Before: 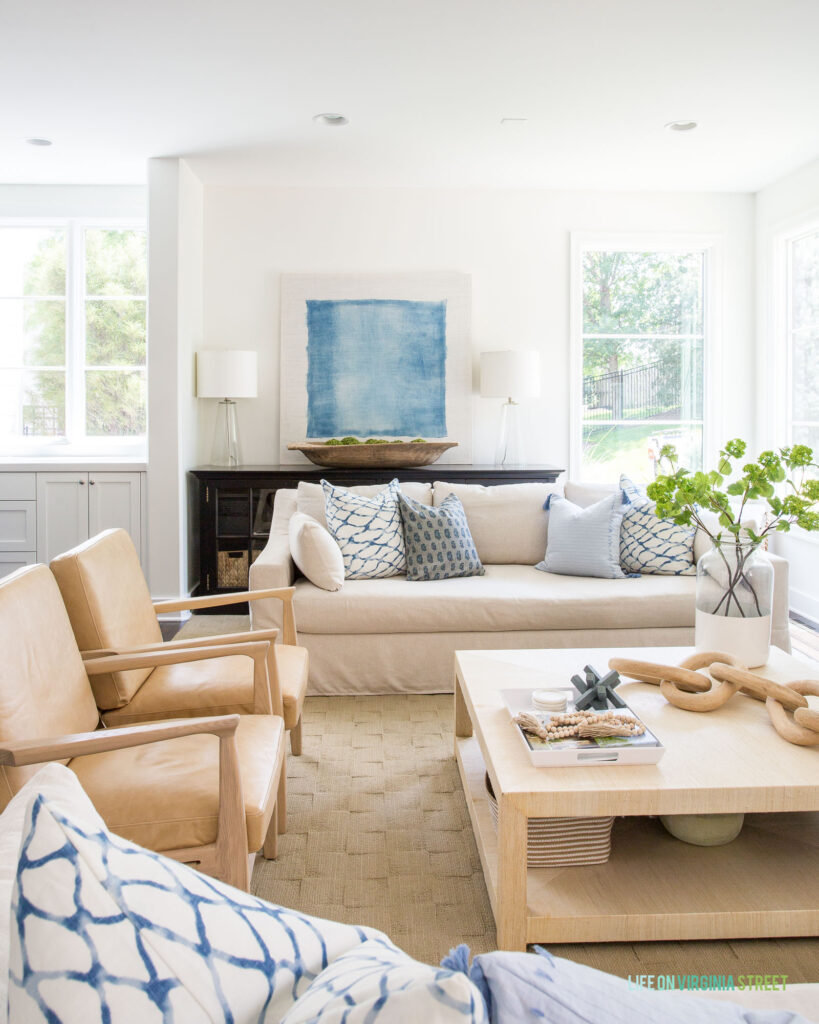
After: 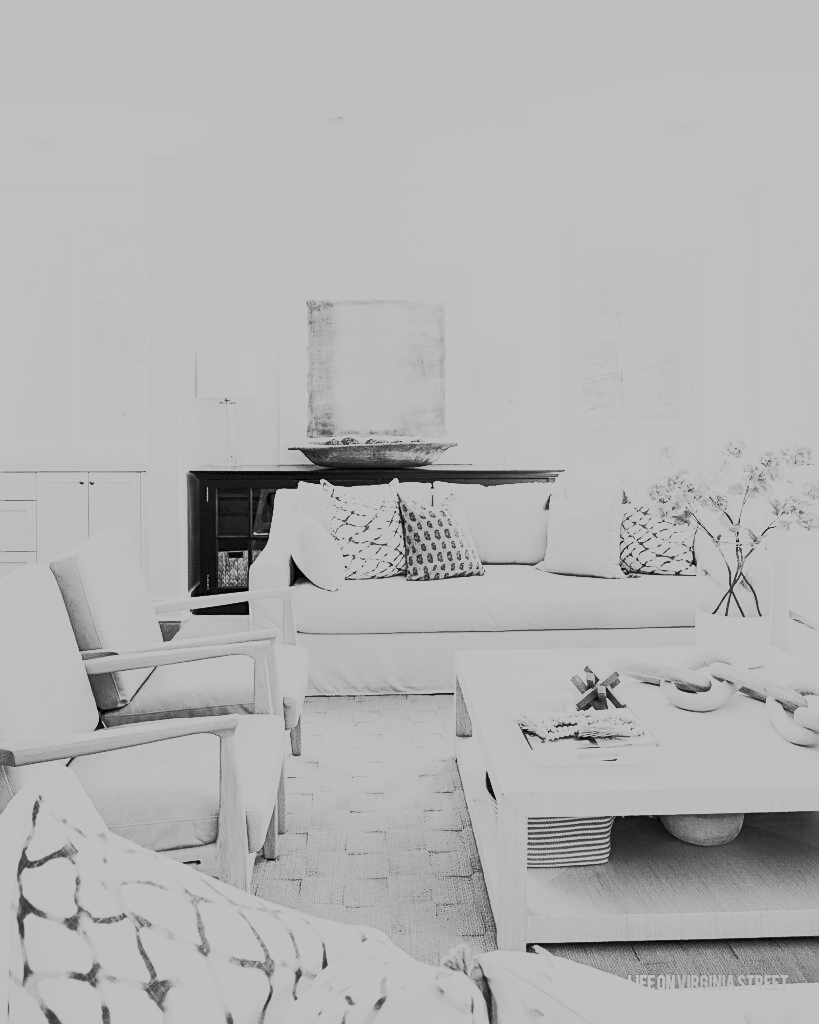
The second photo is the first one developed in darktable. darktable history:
tone equalizer: on, module defaults
rgb curve: curves: ch2 [(0, 0) (0.567, 0.512) (1, 1)], mode RGB, independent channels
contrast brightness saturation: contrast 0.53, brightness 0.47, saturation -1
velvia: on, module defaults
monochrome: a 79.32, b 81.83, size 1.1
sharpen: on, module defaults
shadows and highlights: shadows 0, highlights 40
